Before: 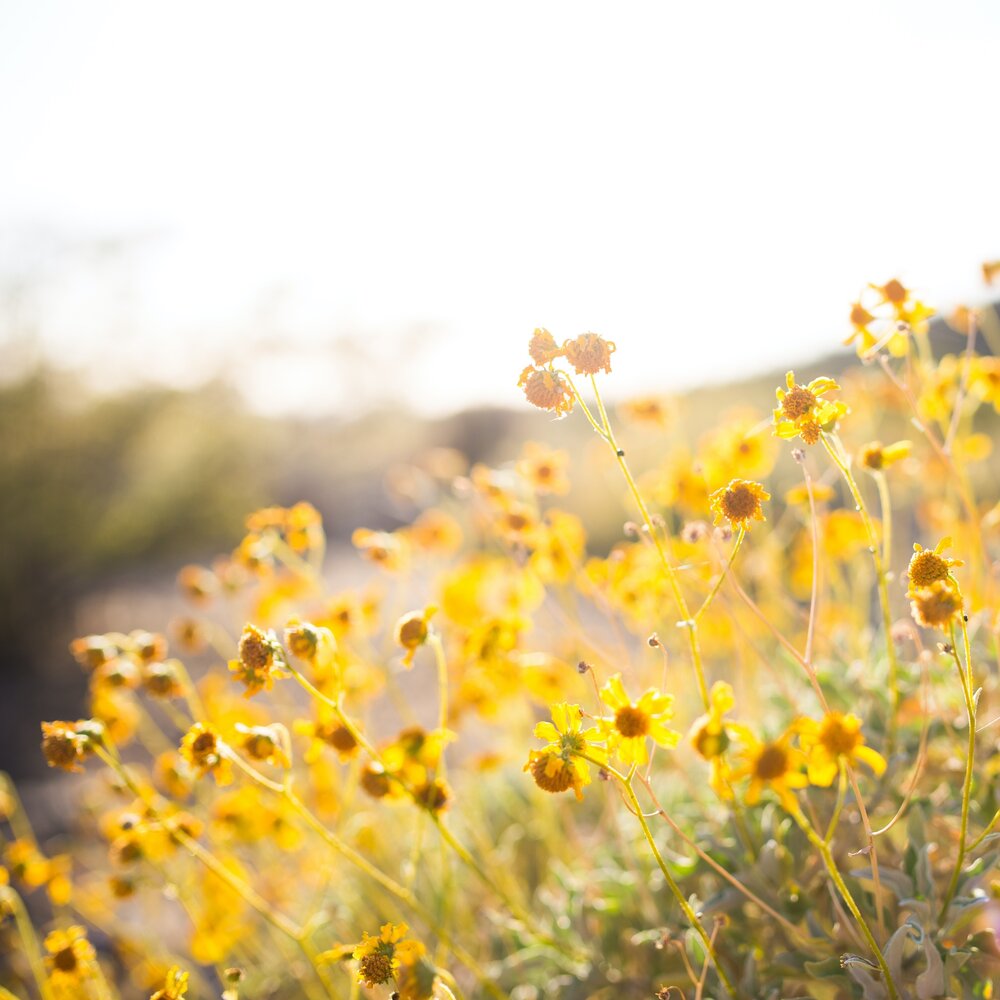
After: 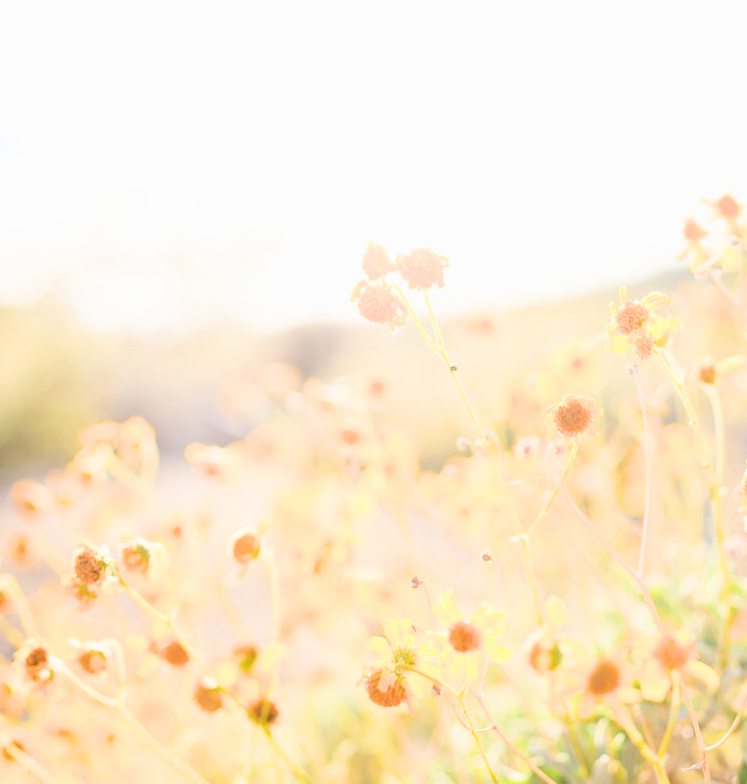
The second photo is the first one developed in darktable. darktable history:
crop: left 16.703%, top 8.554%, right 8.524%, bottom 12.438%
exposure: exposure 1.215 EV, compensate exposure bias true, compensate highlight preservation false
filmic rgb: black relative exposure -7.13 EV, white relative exposure 5.36 EV, hardness 3.02
tone equalizer: -8 EV -1.1 EV, -7 EV -1.04 EV, -6 EV -0.865 EV, -5 EV -0.595 EV, -3 EV 0.605 EV, -2 EV 0.852 EV, -1 EV 0.991 EV, +0 EV 1.08 EV, edges refinement/feathering 500, mask exposure compensation -1.57 EV, preserve details no
